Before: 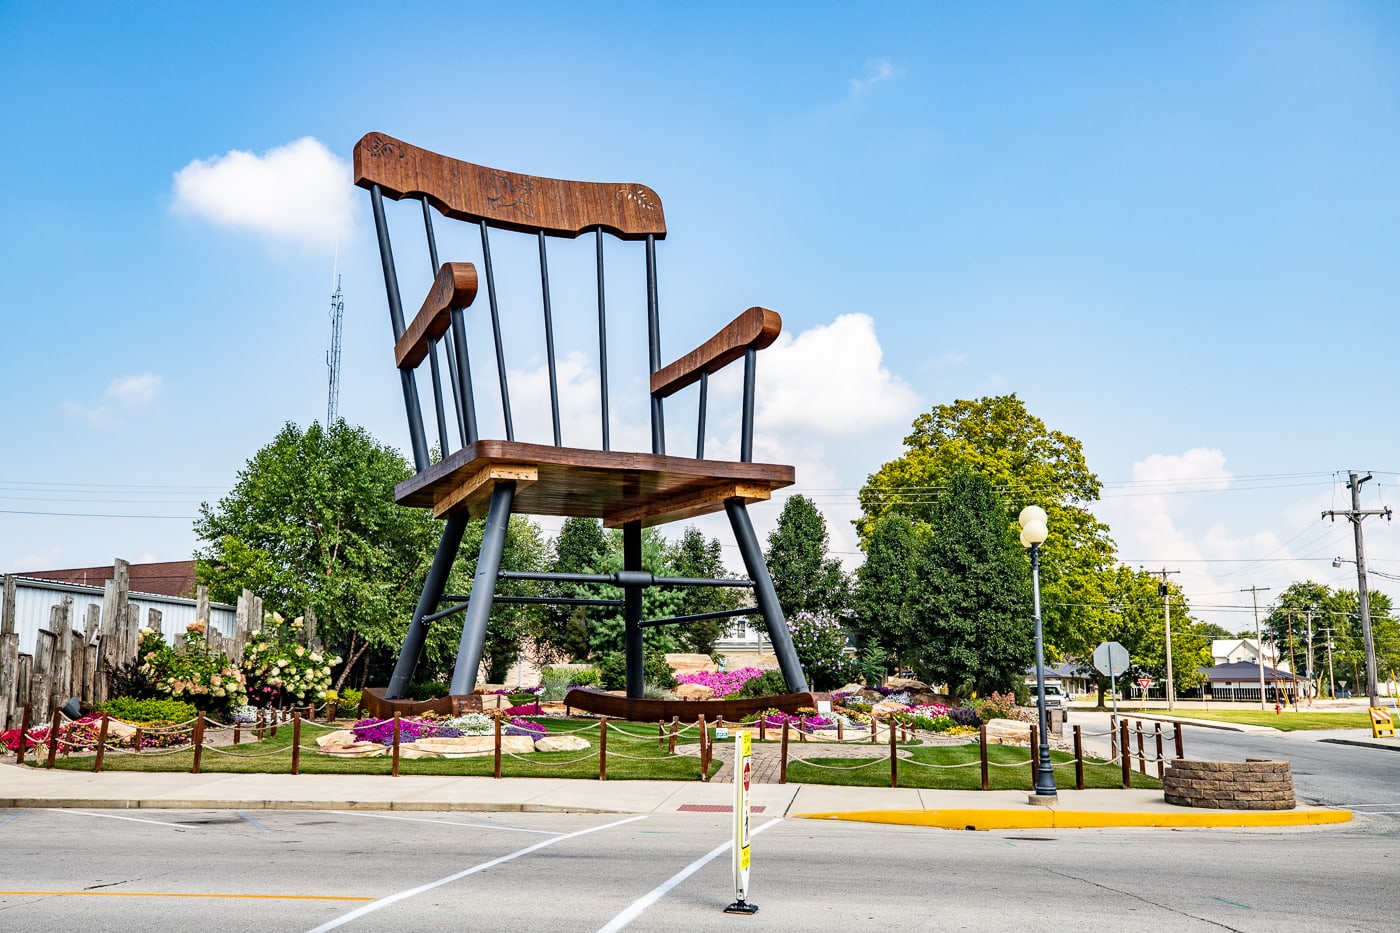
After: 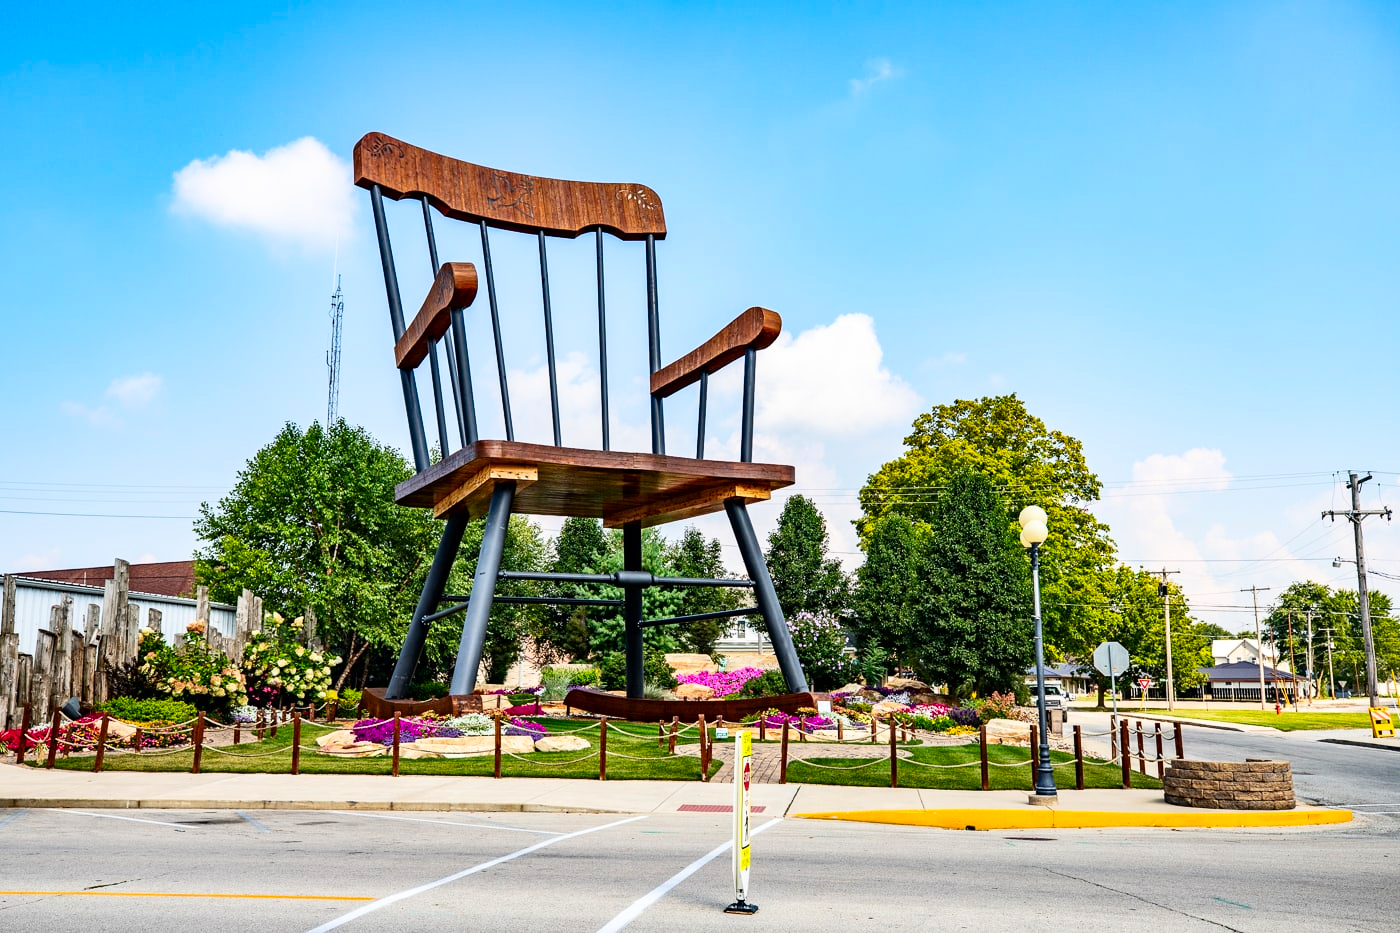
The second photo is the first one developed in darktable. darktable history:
contrast brightness saturation: contrast 0.163, saturation 0.316
